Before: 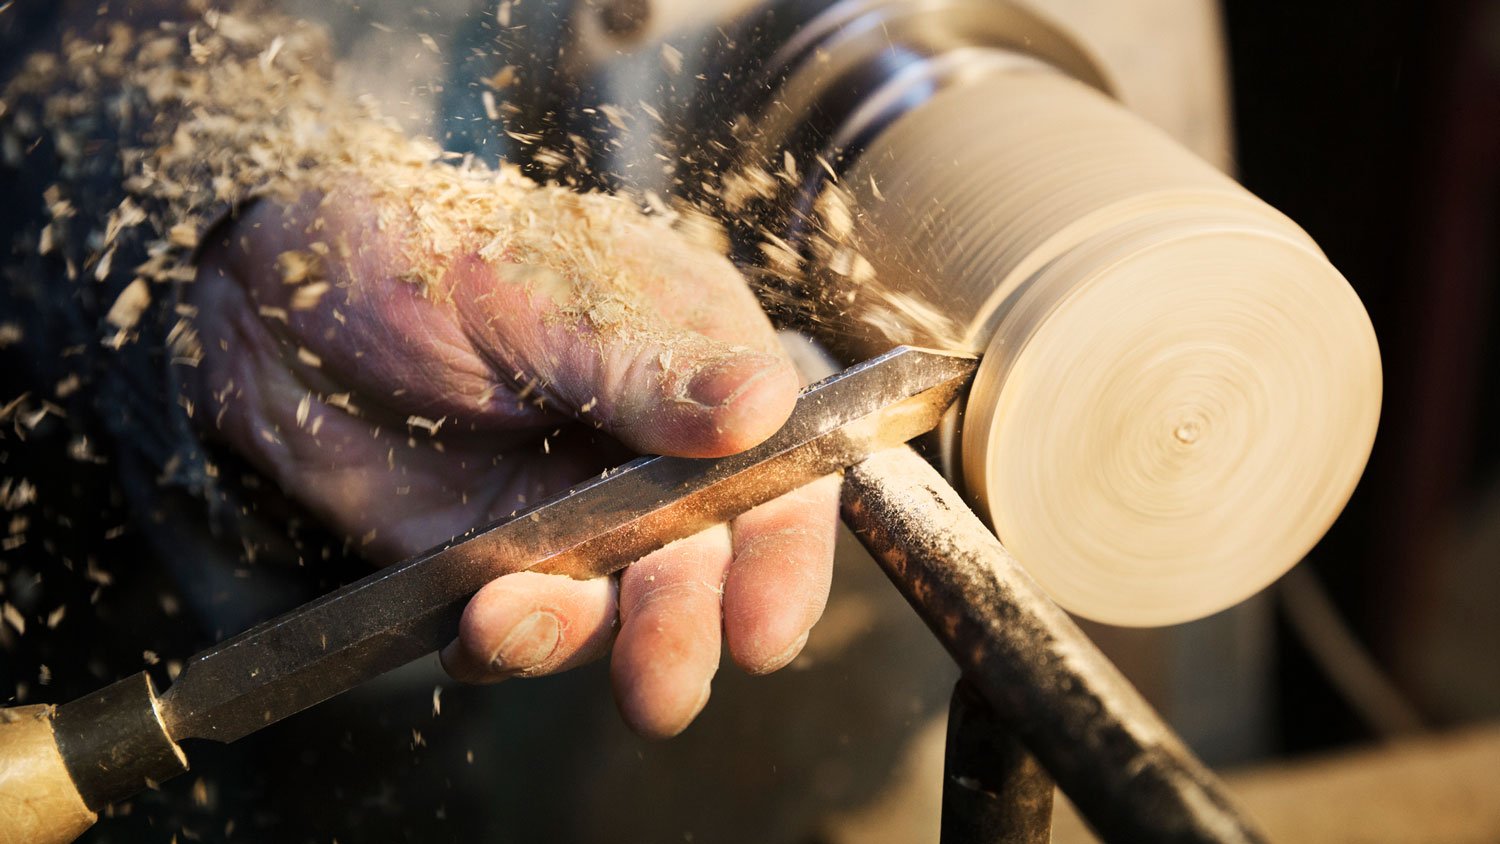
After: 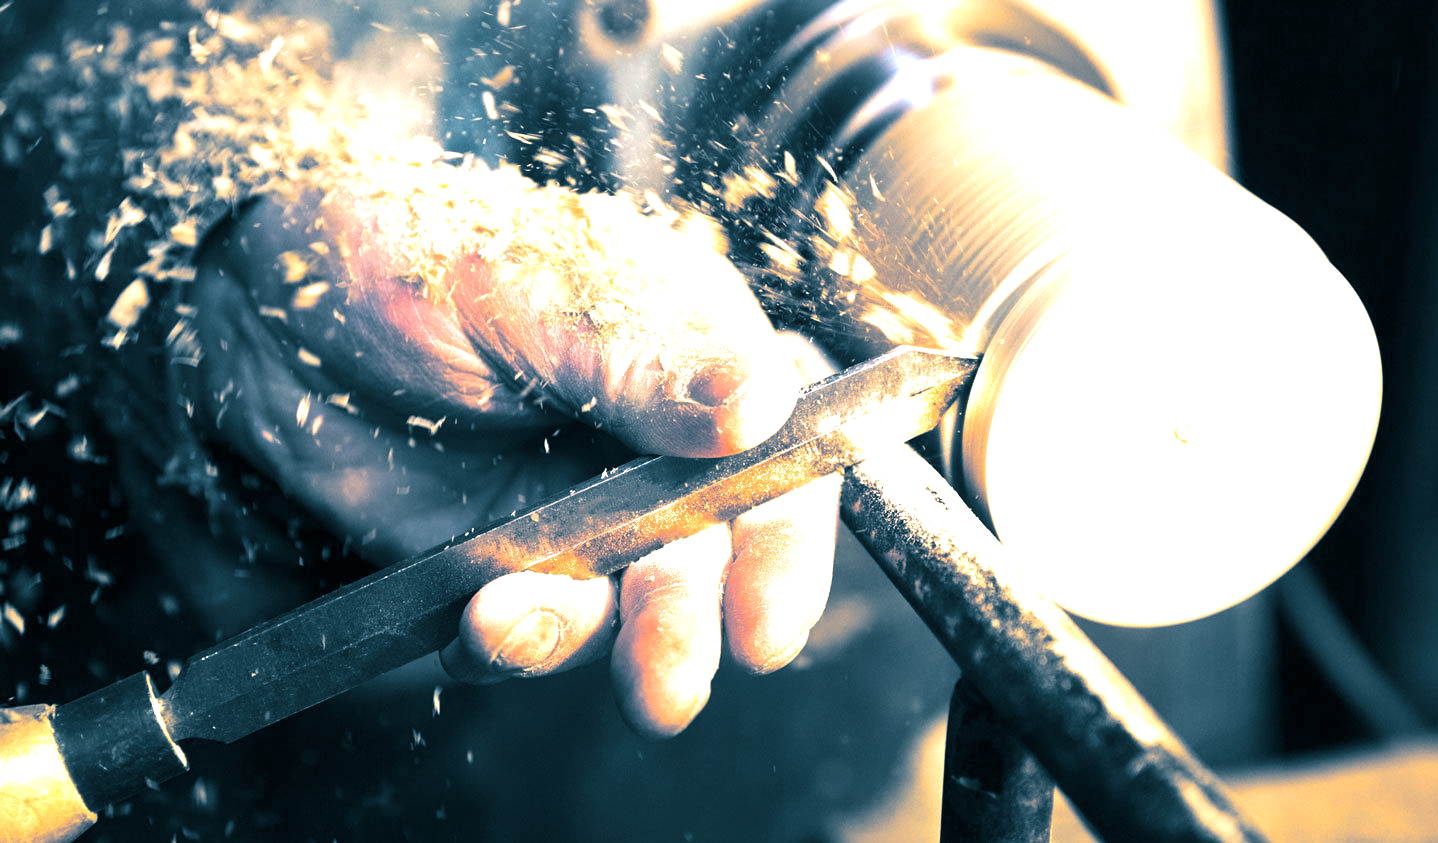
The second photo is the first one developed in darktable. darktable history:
split-toning: shadows › hue 212.4°, balance -70
crop: right 4.126%, bottom 0.031%
exposure: black level correction 0, exposure 1.2 EV, compensate highlight preservation false
